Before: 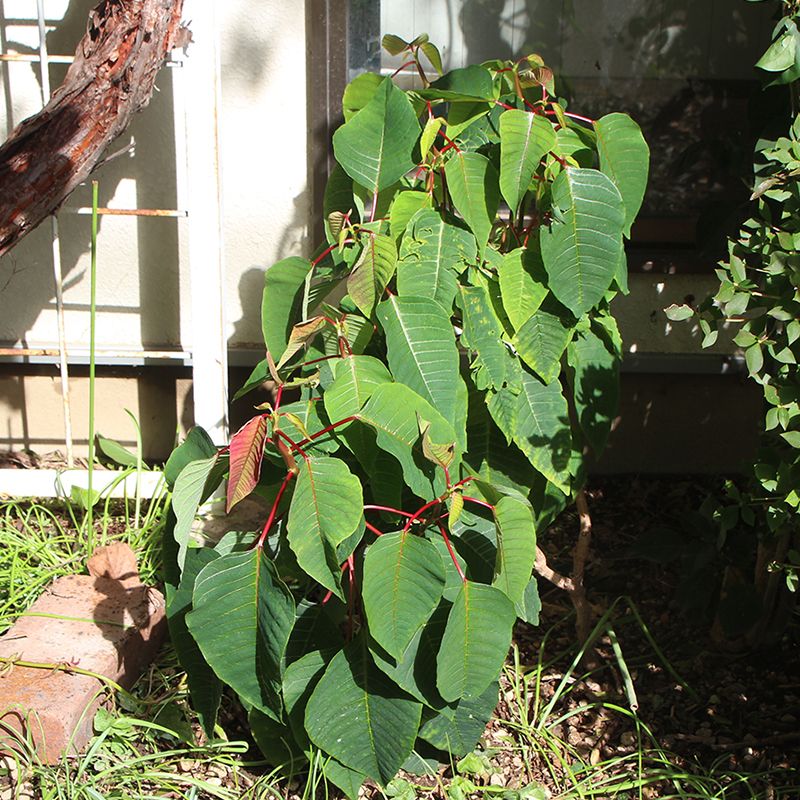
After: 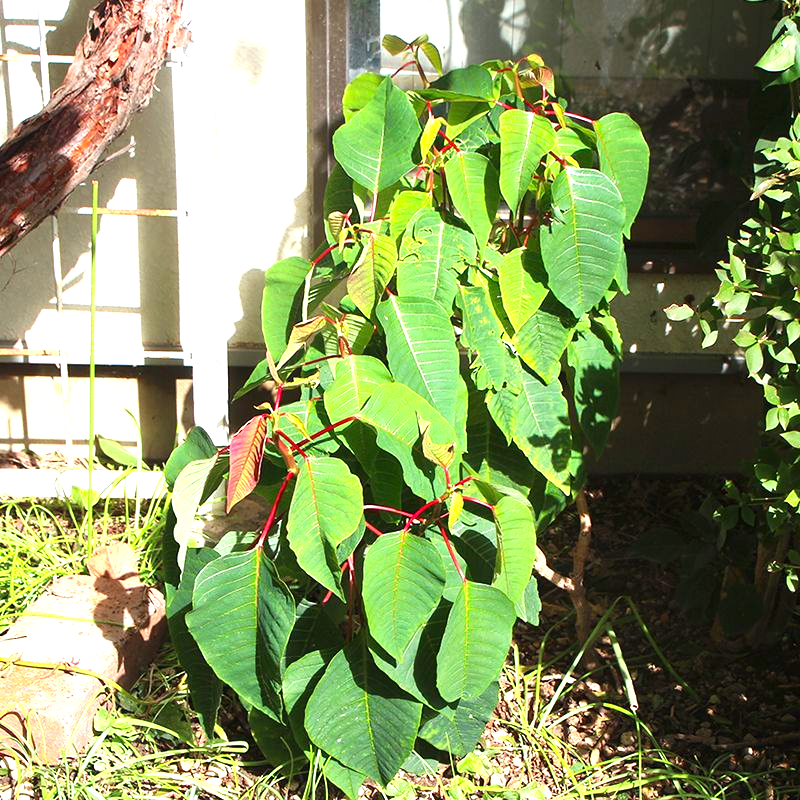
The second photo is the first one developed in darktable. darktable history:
exposure: exposure 1.001 EV, compensate highlight preservation false
contrast brightness saturation: contrast 0.076, saturation 0.197
